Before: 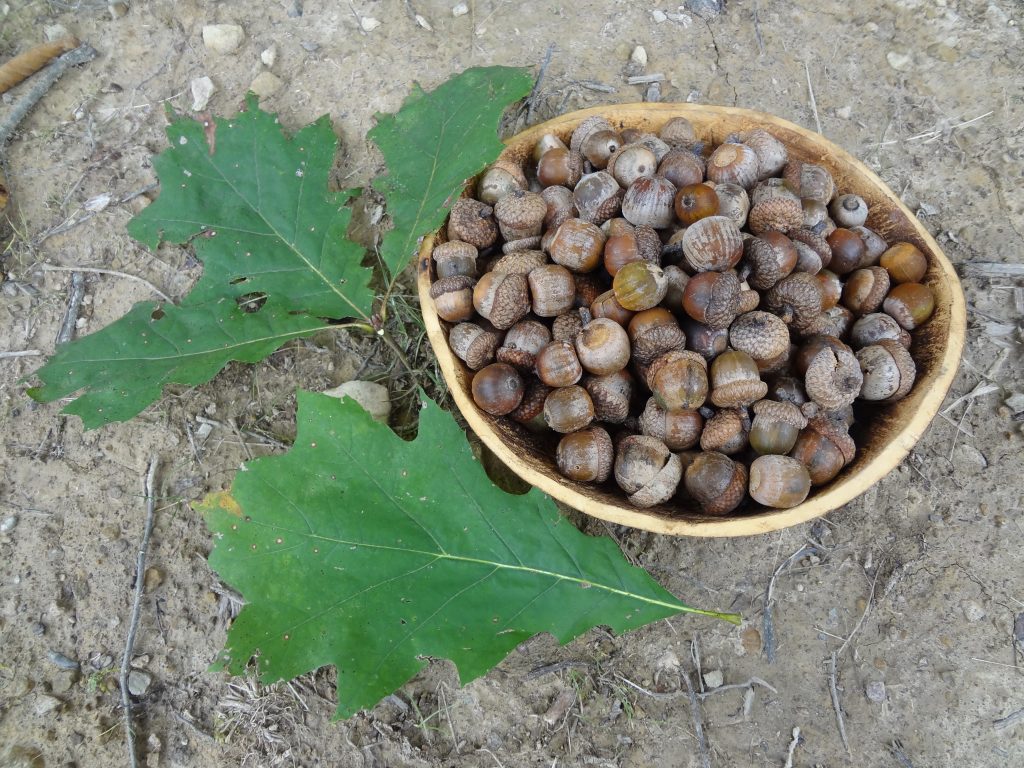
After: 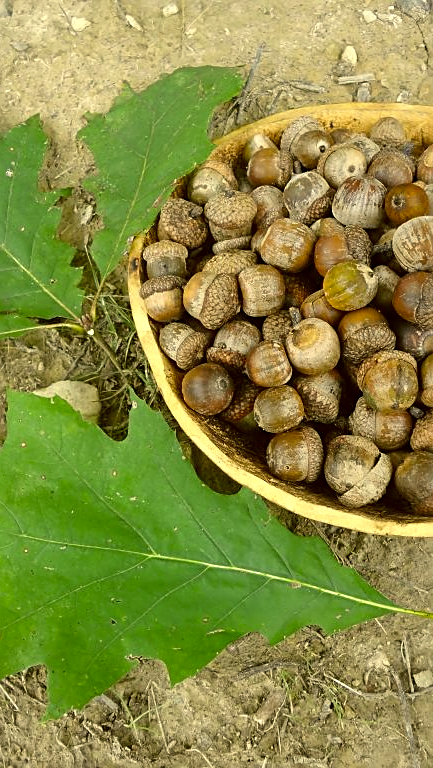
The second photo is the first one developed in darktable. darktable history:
crop: left 28.353%, right 29.282%
exposure: black level correction 0.002, exposure 0.298 EV, compensate highlight preservation false
color correction: highlights a* 0.153, highlights b* 29.07, shadows a* -0.302, shadows b* 21.06
sharpen: on, module defaults
